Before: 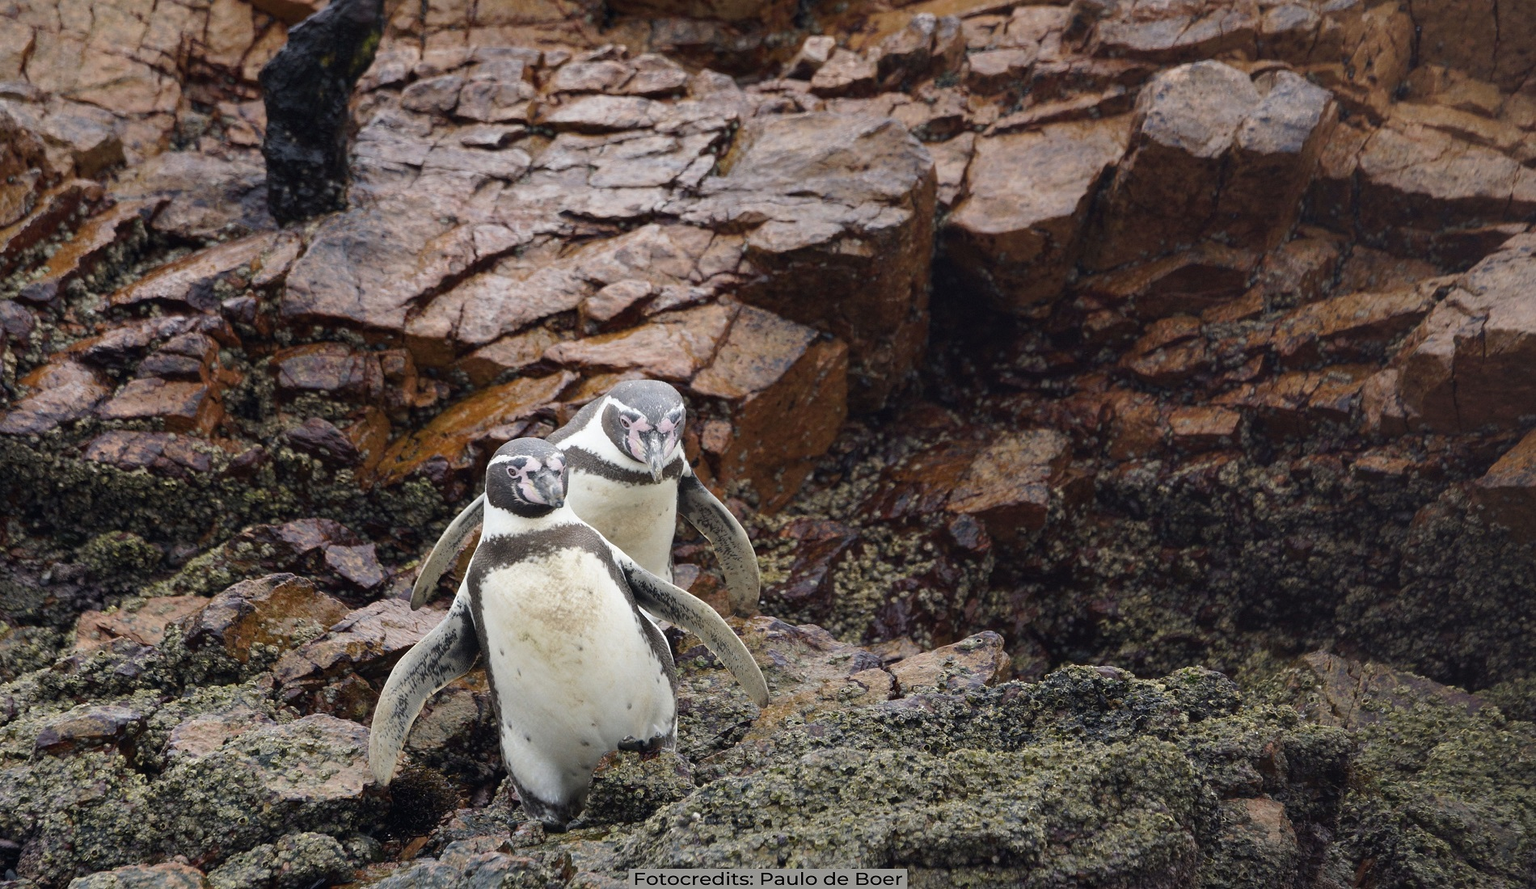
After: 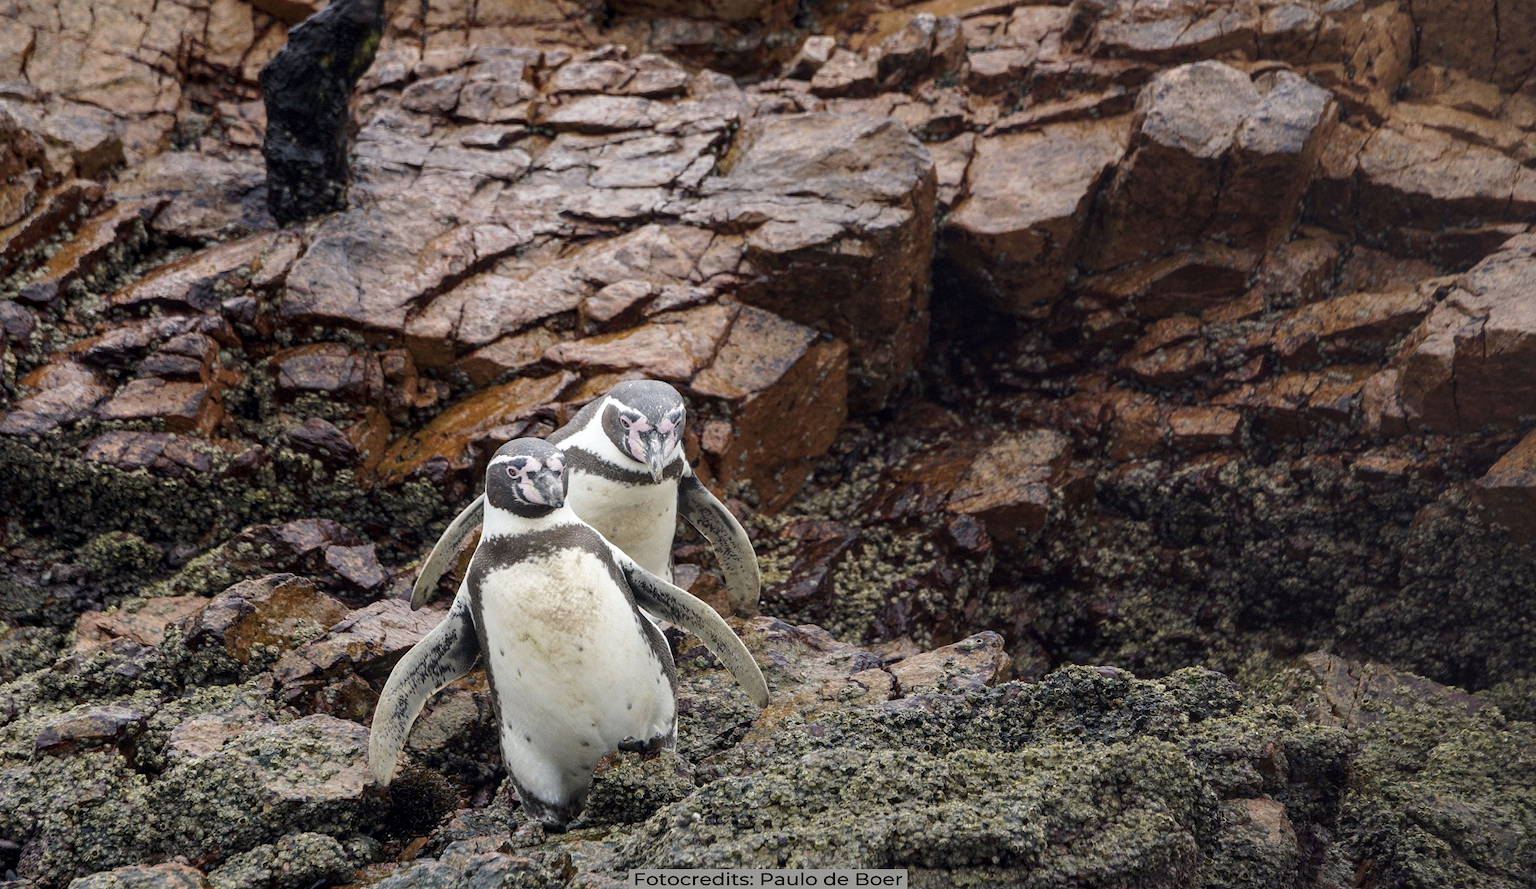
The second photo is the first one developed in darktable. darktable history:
local contrast: on, module defaults
contrast brightness saturation: saturation -0.05
